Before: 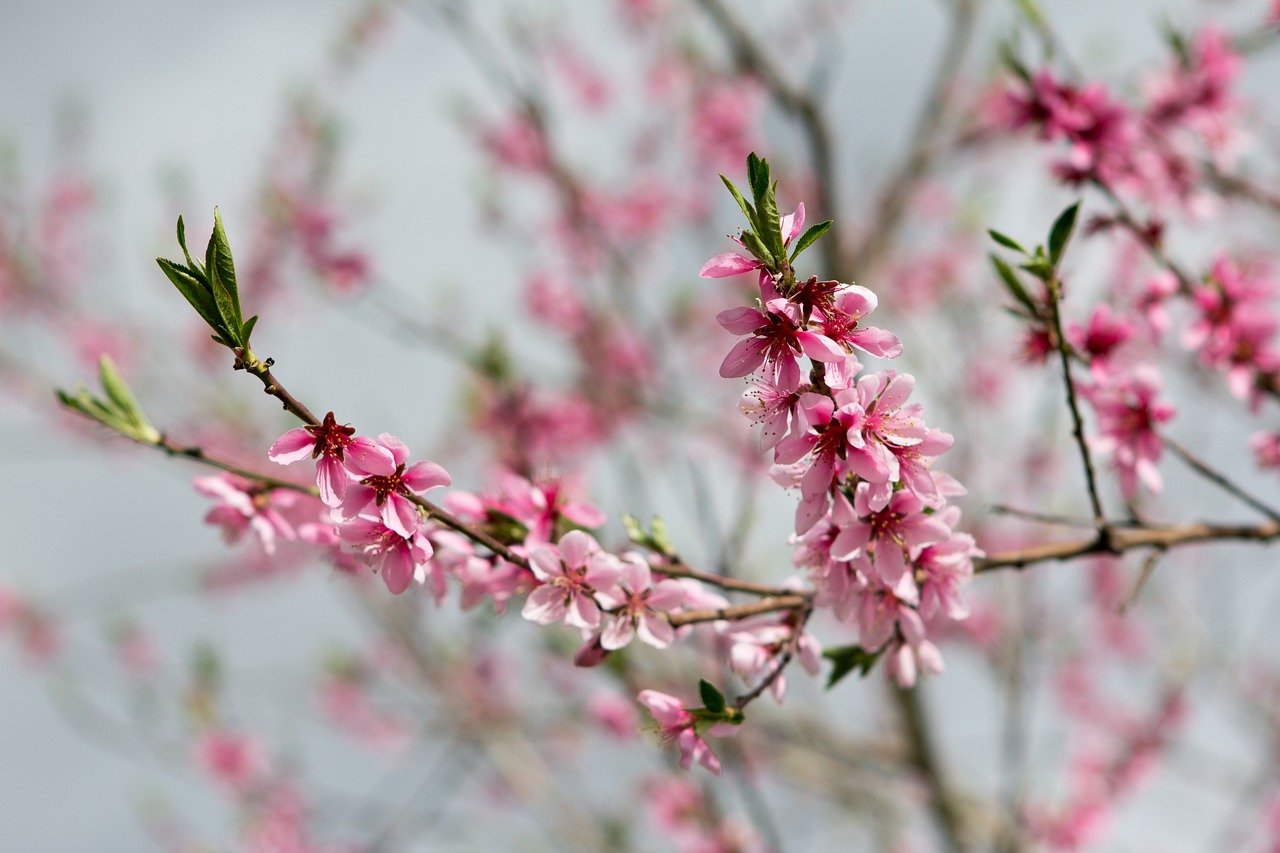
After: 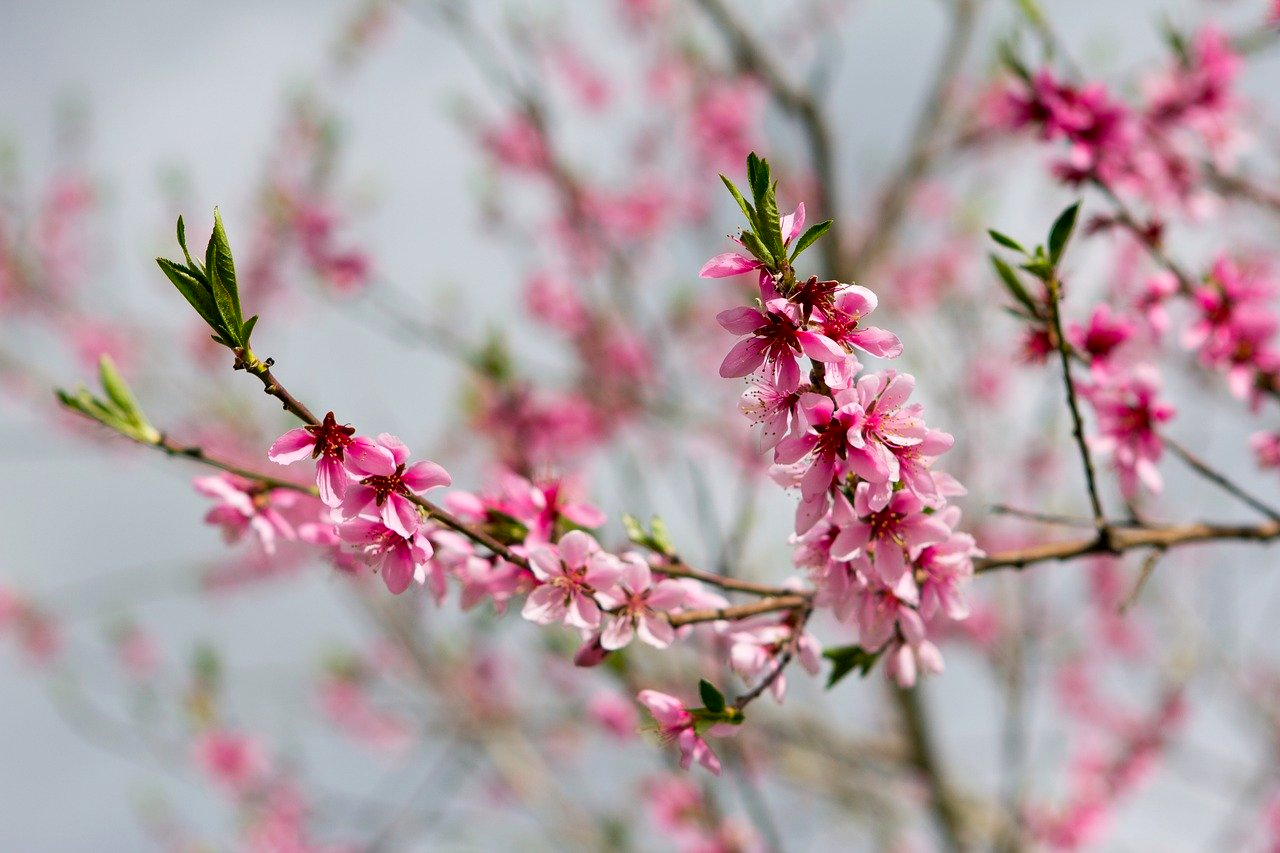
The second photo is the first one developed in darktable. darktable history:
color balance rgb: highlights gain › chroma 0.3%, highlights gain › hue 332.67°, perceptual saturation grading › global saturation 25.67%
